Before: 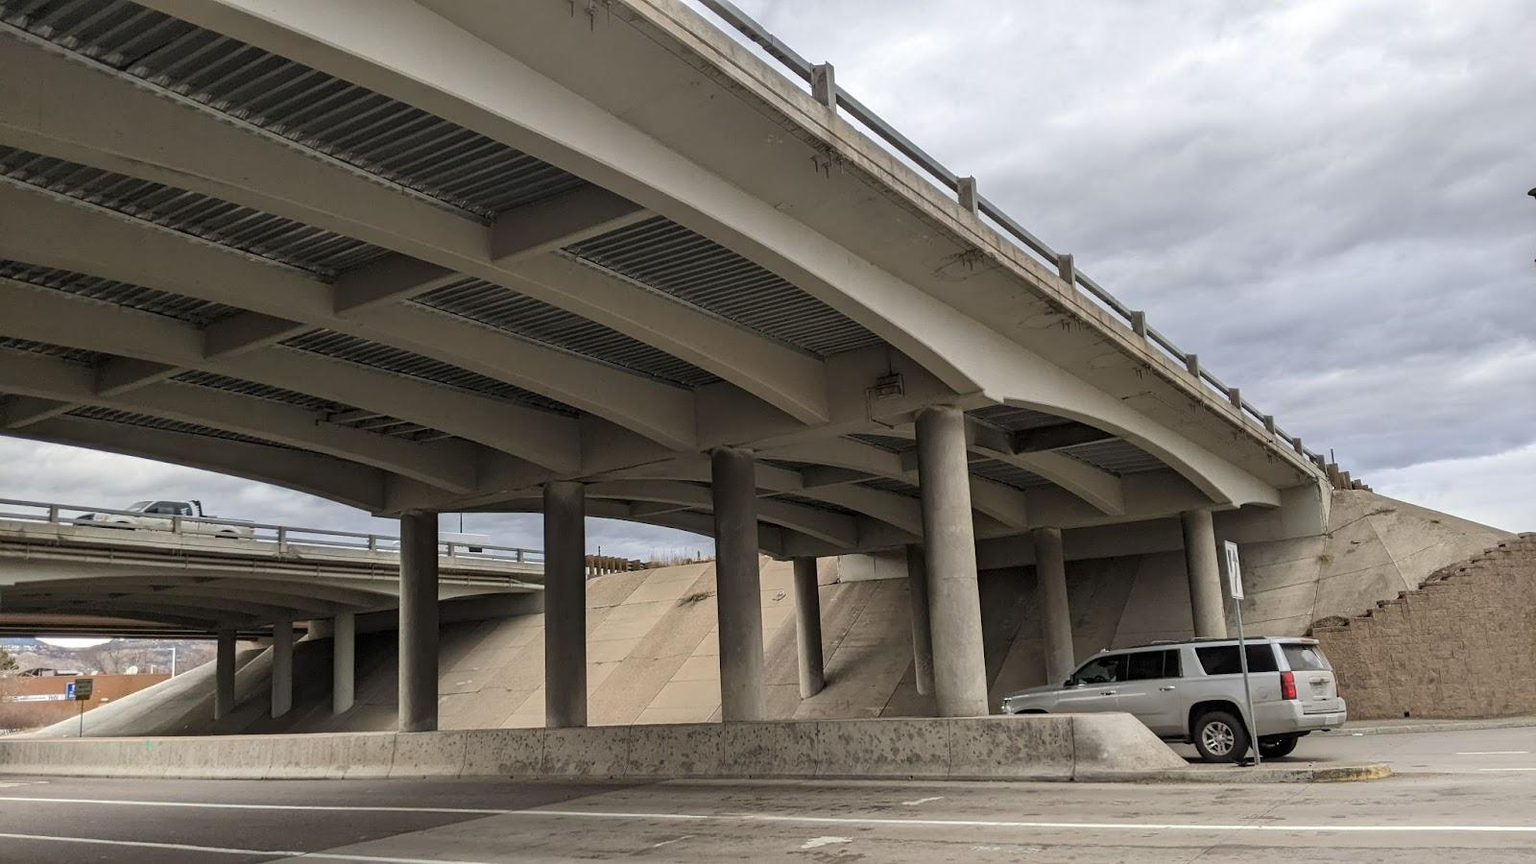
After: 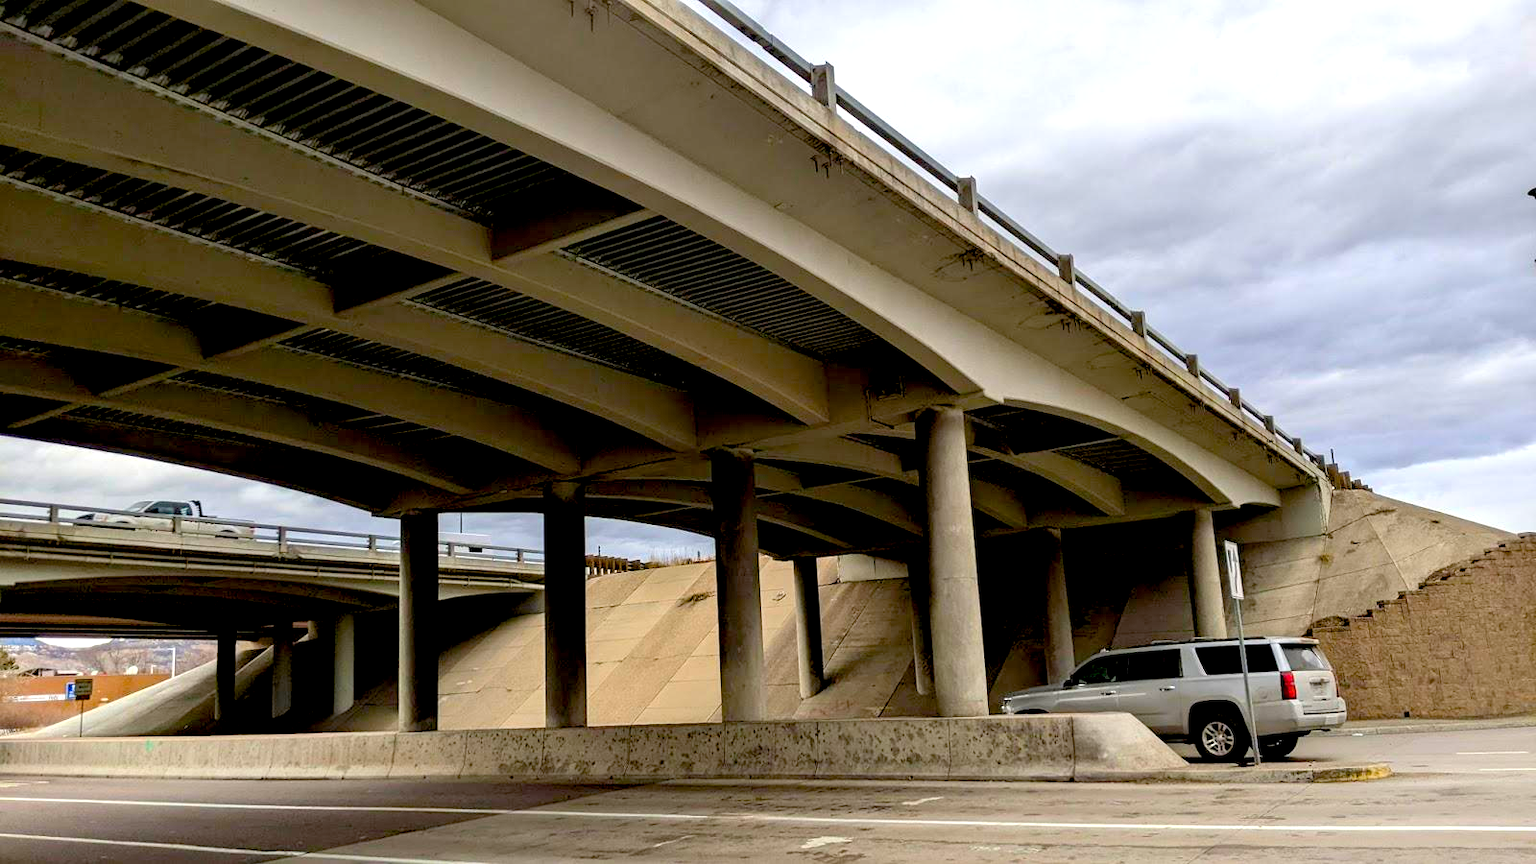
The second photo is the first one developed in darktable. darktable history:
color balance rgb: linear chroma grading › global chroma 14.43%, perceptual saturation grading › global saturation 25.318%, global vibrance 20%
exposure: black level correction 0.031, exposure 0.335 EV, compensate highlight preservation false
